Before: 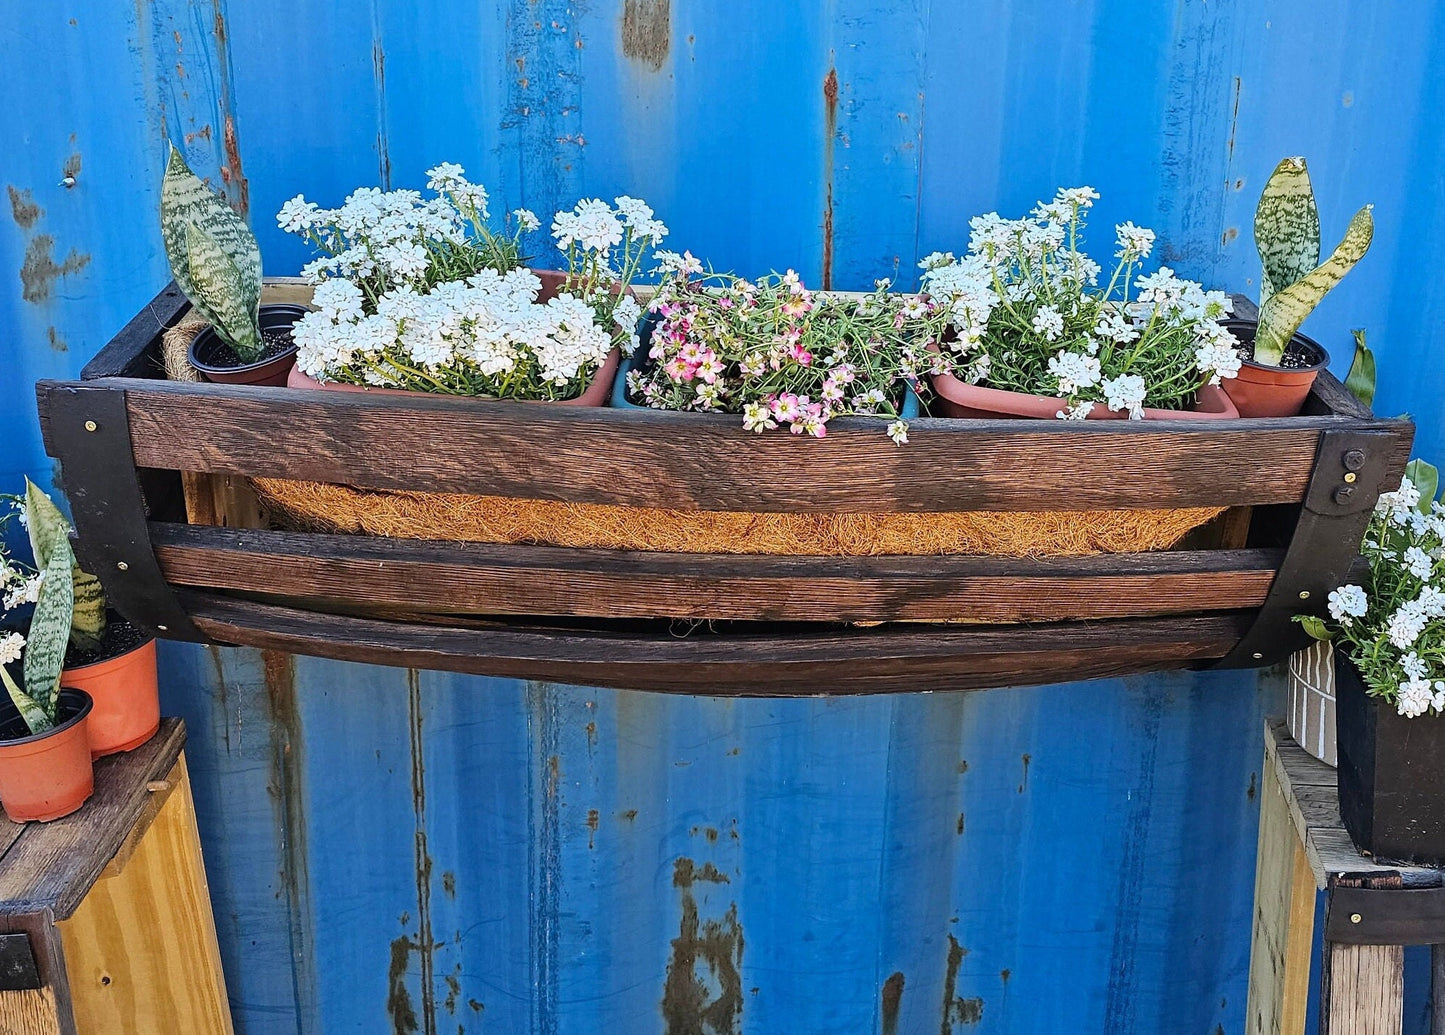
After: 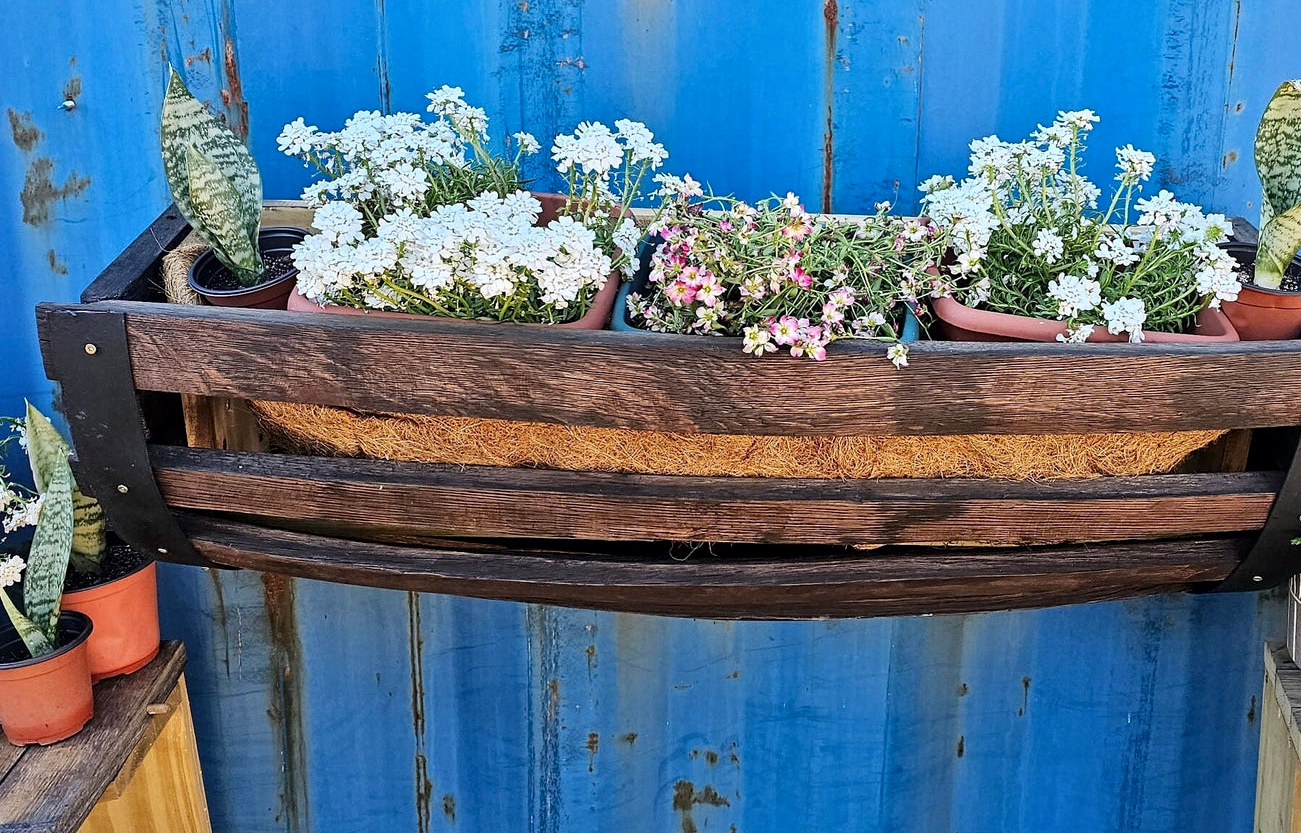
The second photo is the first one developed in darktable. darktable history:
local contrast: mode bilateral grid, contrast 20, coarseness 51, detail 140%, midtone range 0.2
crop: top 7.474%, right 9.899%, bottom 12.012%
